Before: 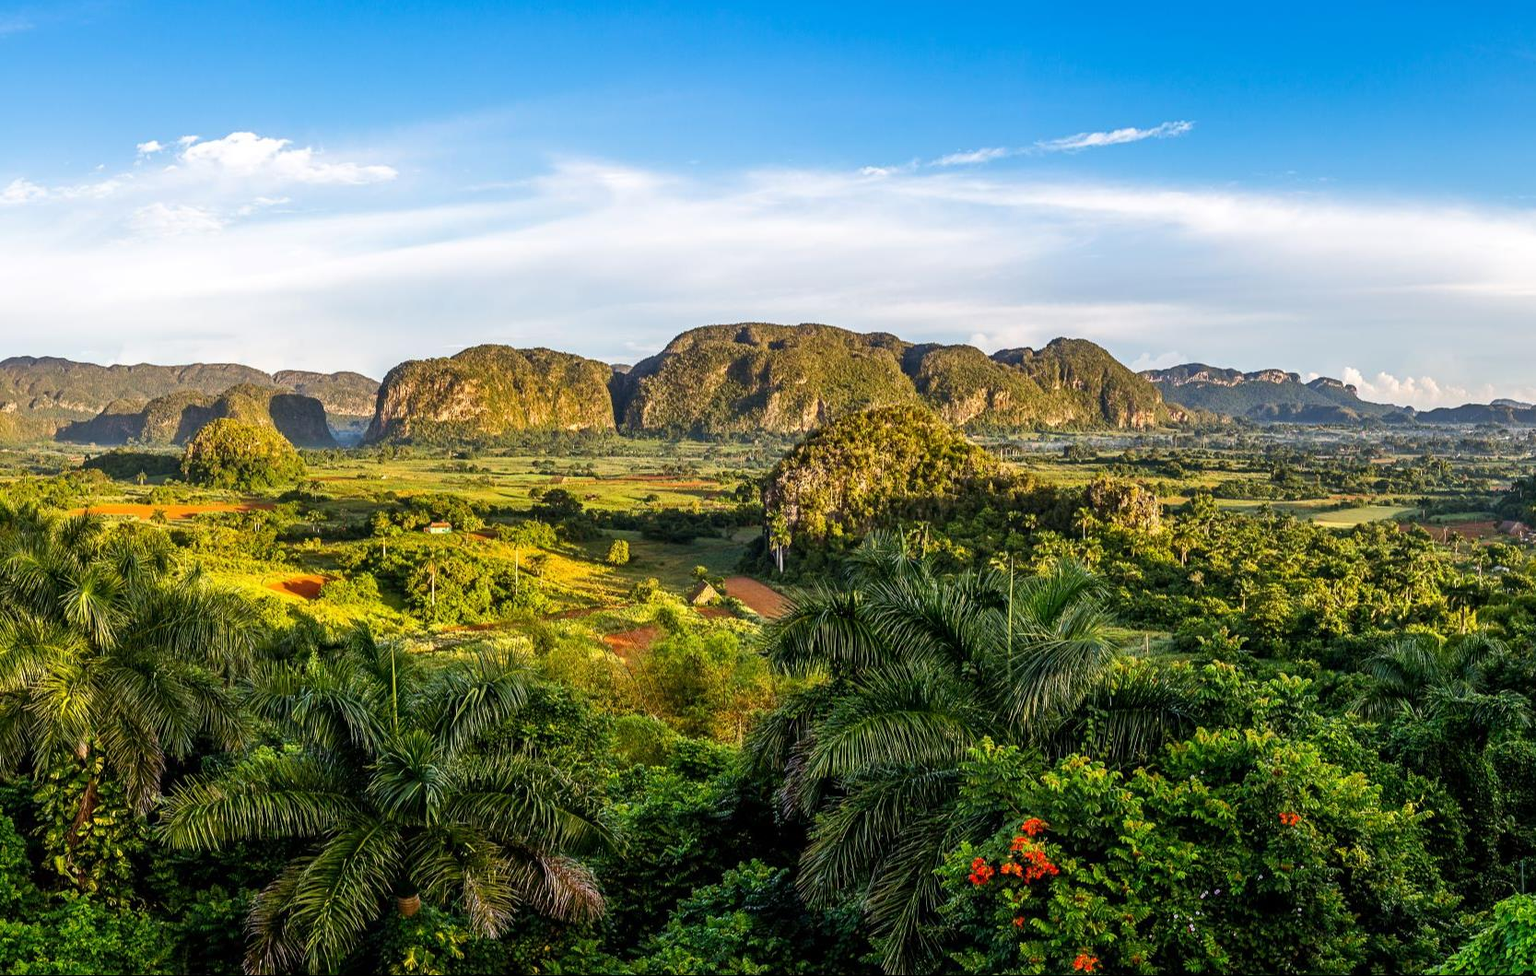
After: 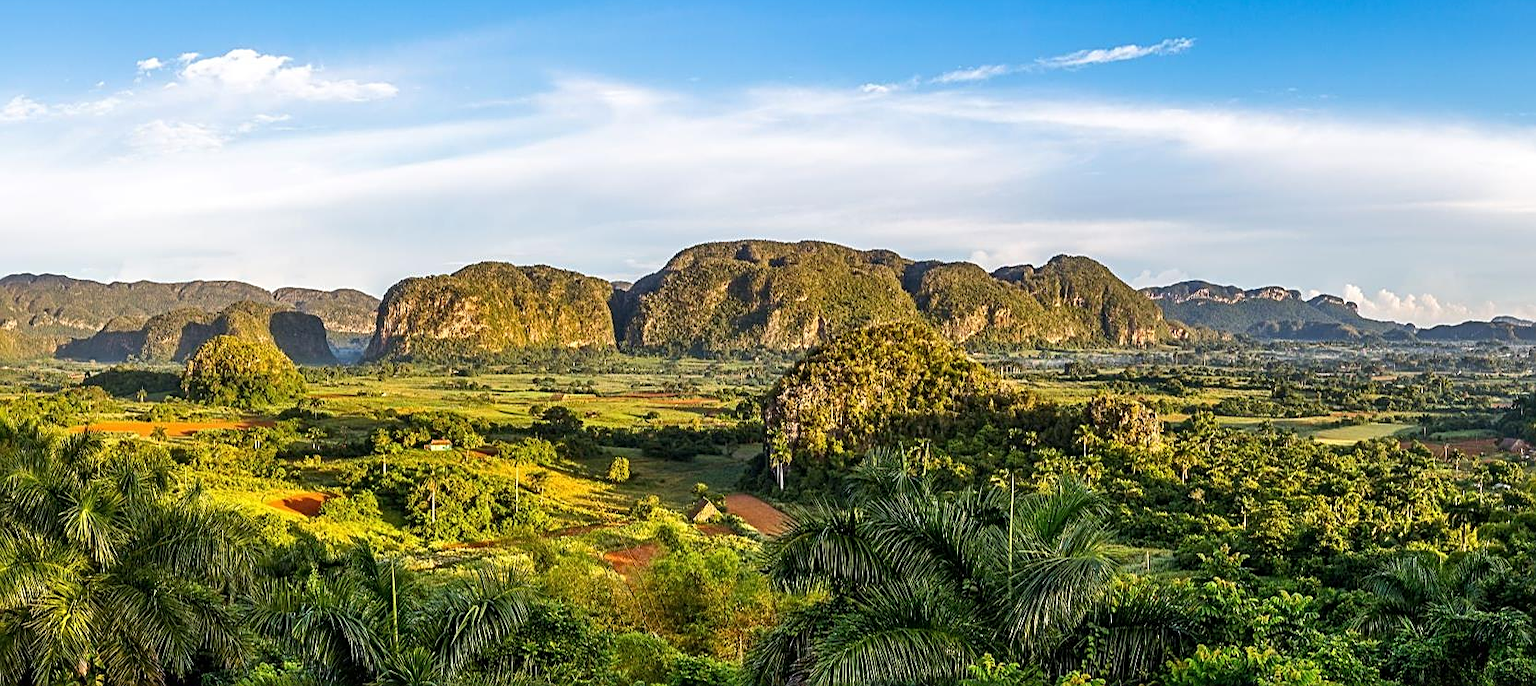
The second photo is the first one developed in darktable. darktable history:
crop and rotate: top 8.533%, bottom 21.112%
sharpen: on, module defaults
